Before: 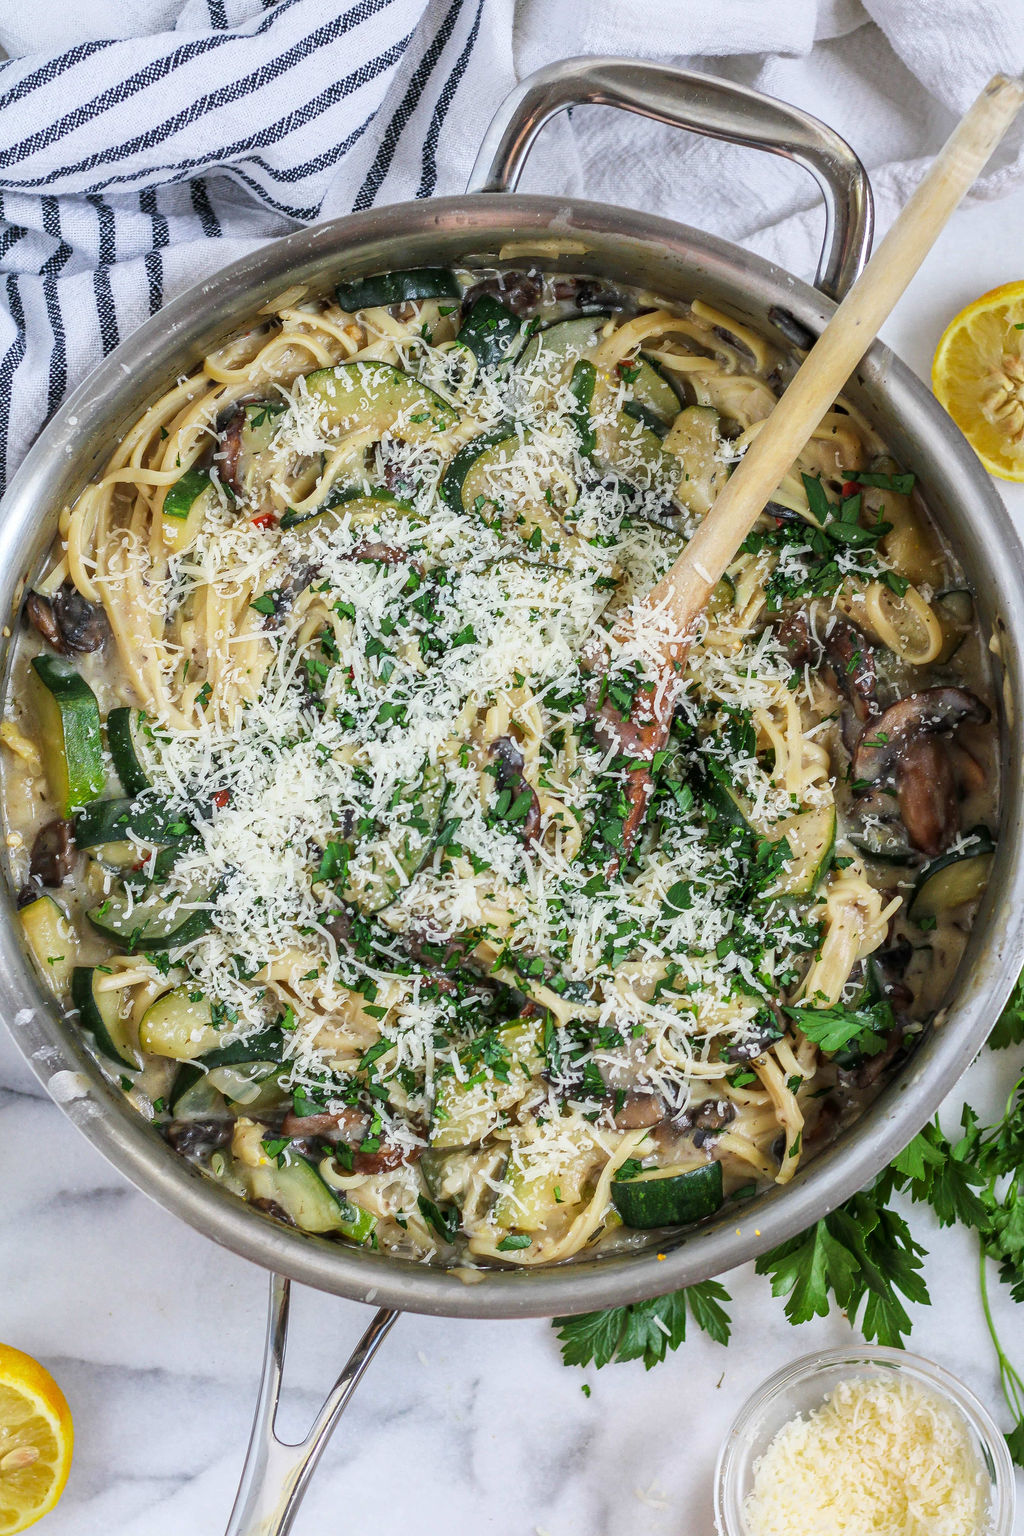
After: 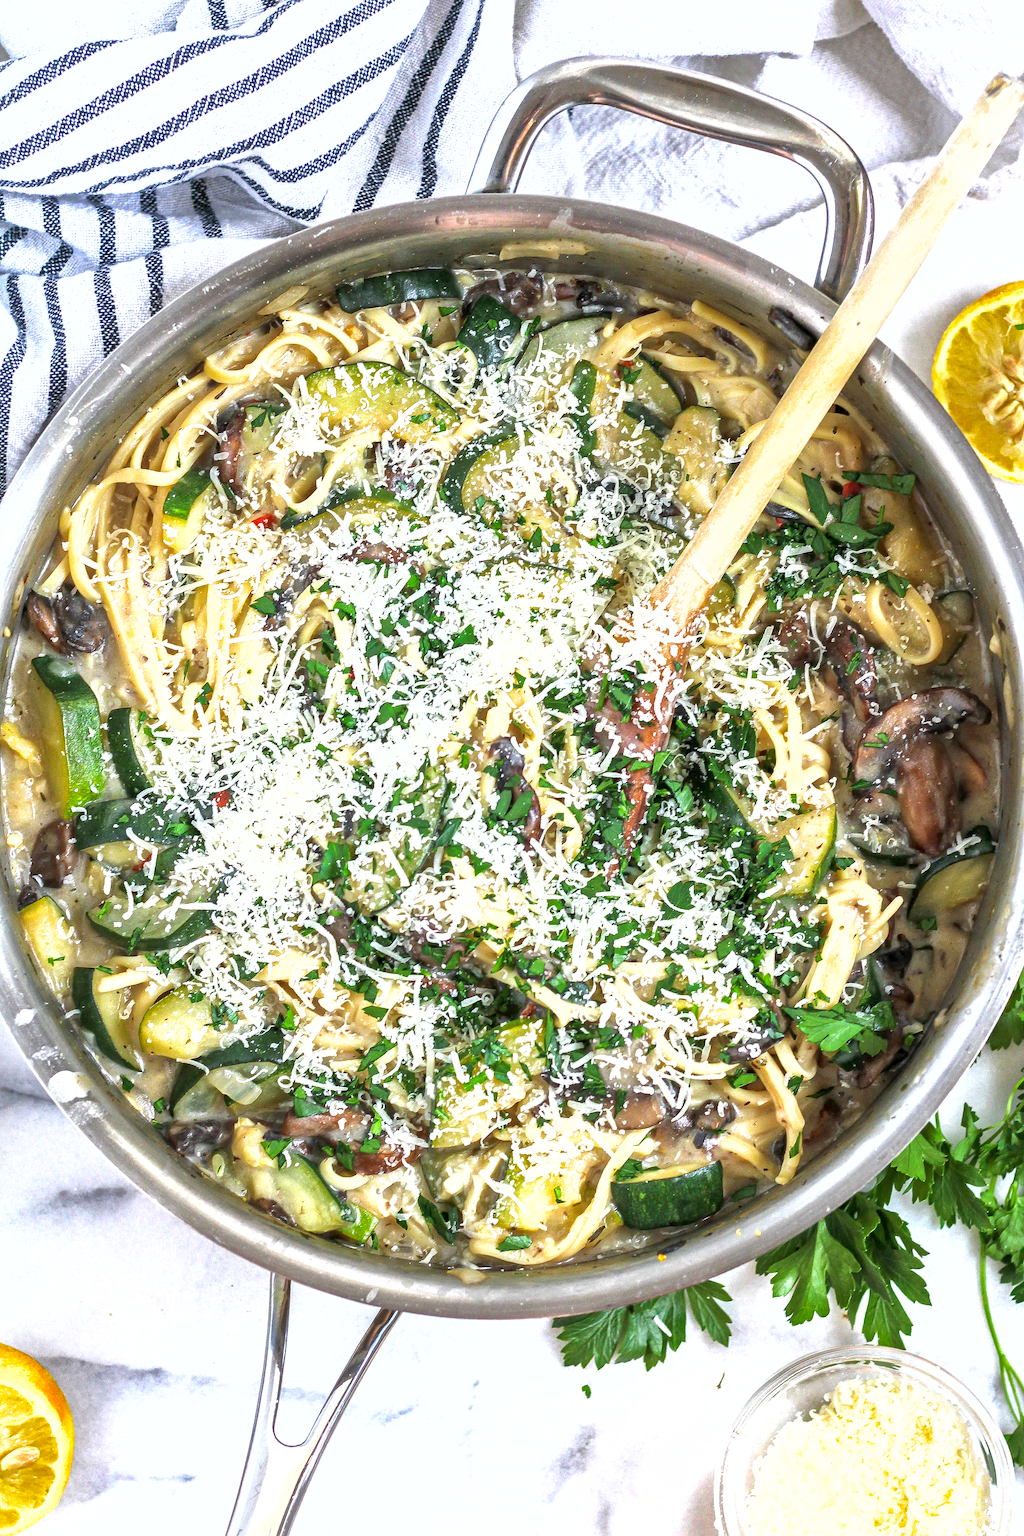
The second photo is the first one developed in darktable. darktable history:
shadows and highlights: on, module defaults
exposure: black level correction 0, exposure 0.93 EV, compensate highlight preservation false
local contrast: mode bilateral grid, contrast 29, coarseness 16, detail 115%, midtone range 0.2
